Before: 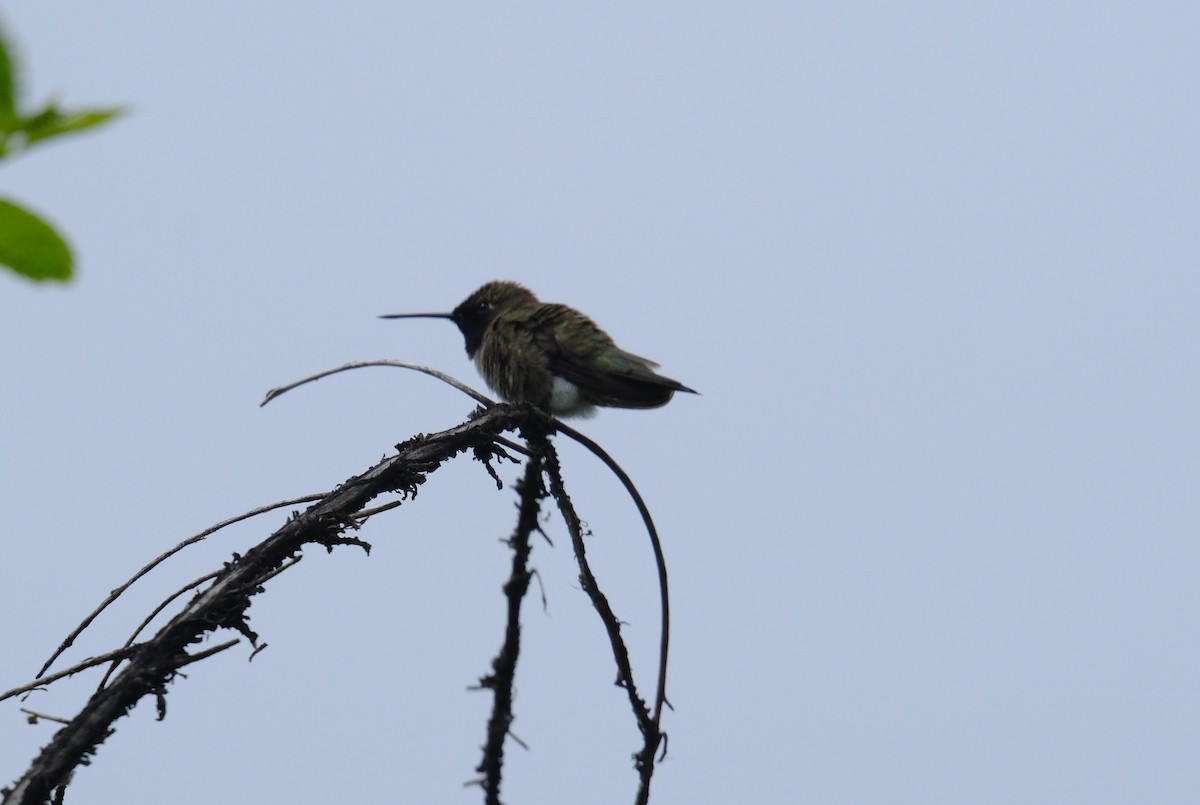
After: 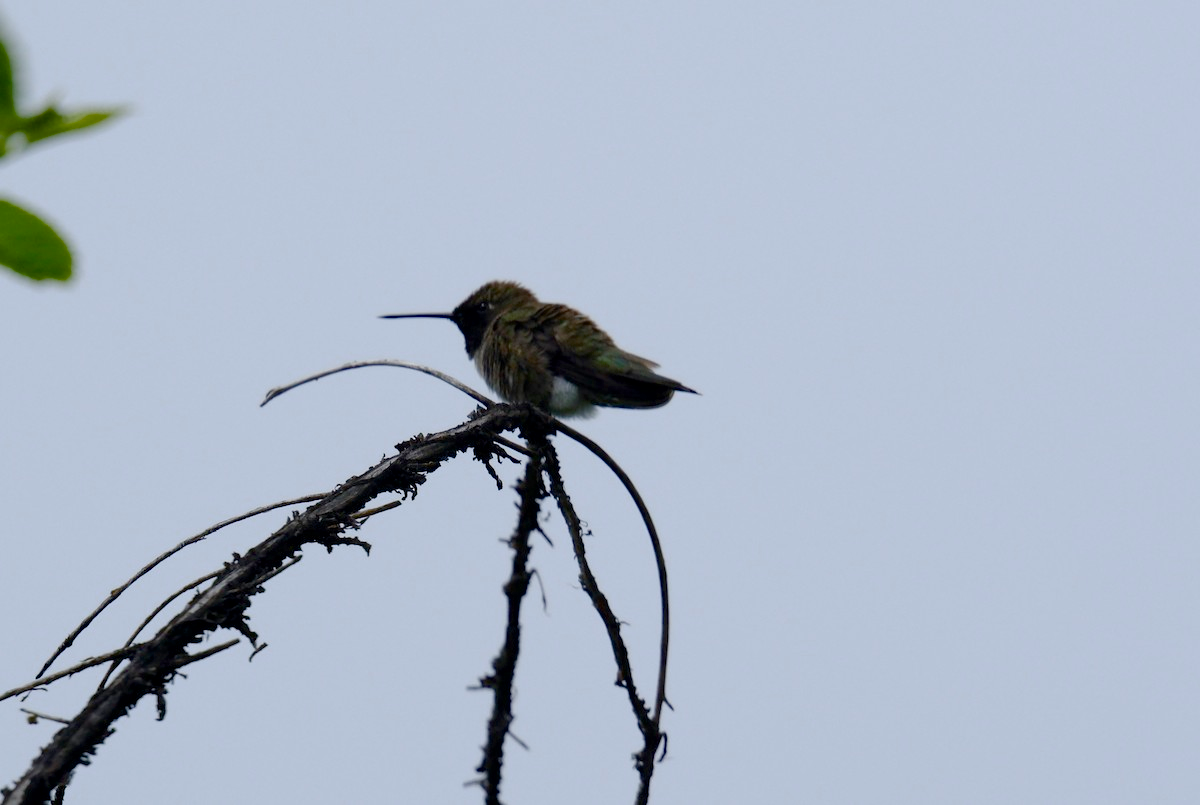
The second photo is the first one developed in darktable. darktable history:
color balance rgb: global offset › luminance -0.371%, perceptual saturation grading › global saturation 25.006%, perceptual saturation grading › highlights -50.234%, perceptual saturation grading › shadows 30.851%, saturation formula JzAzBz (2021)
